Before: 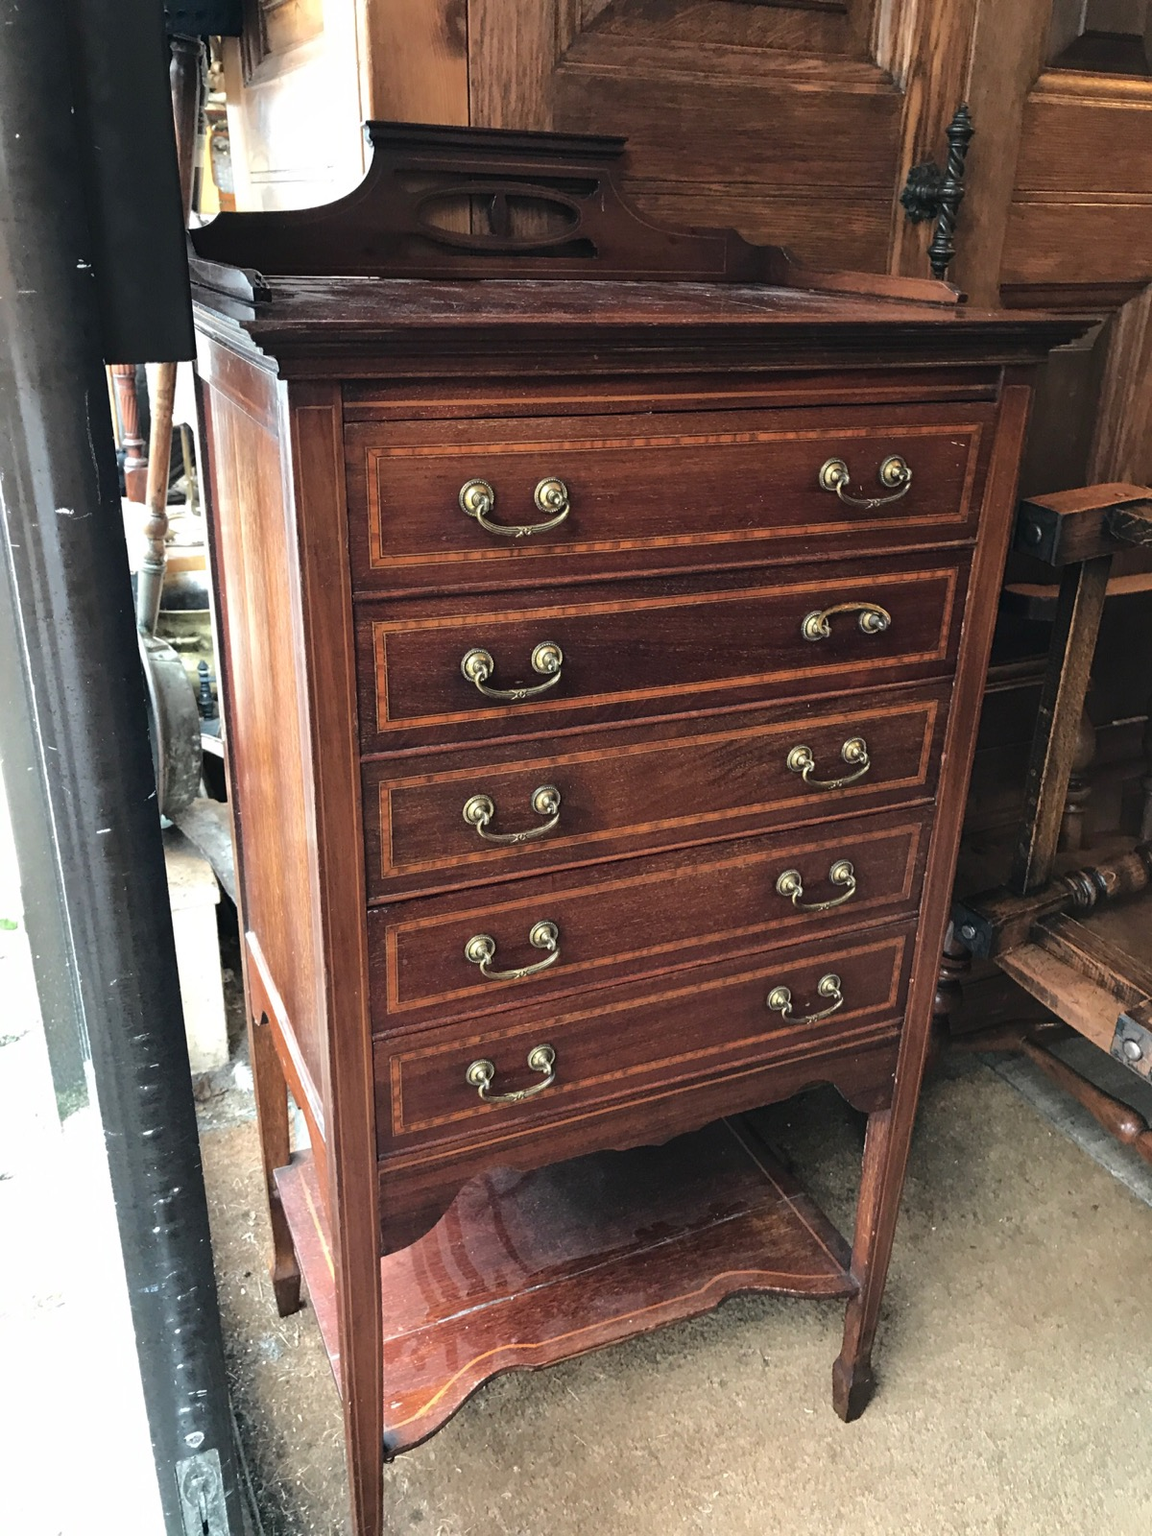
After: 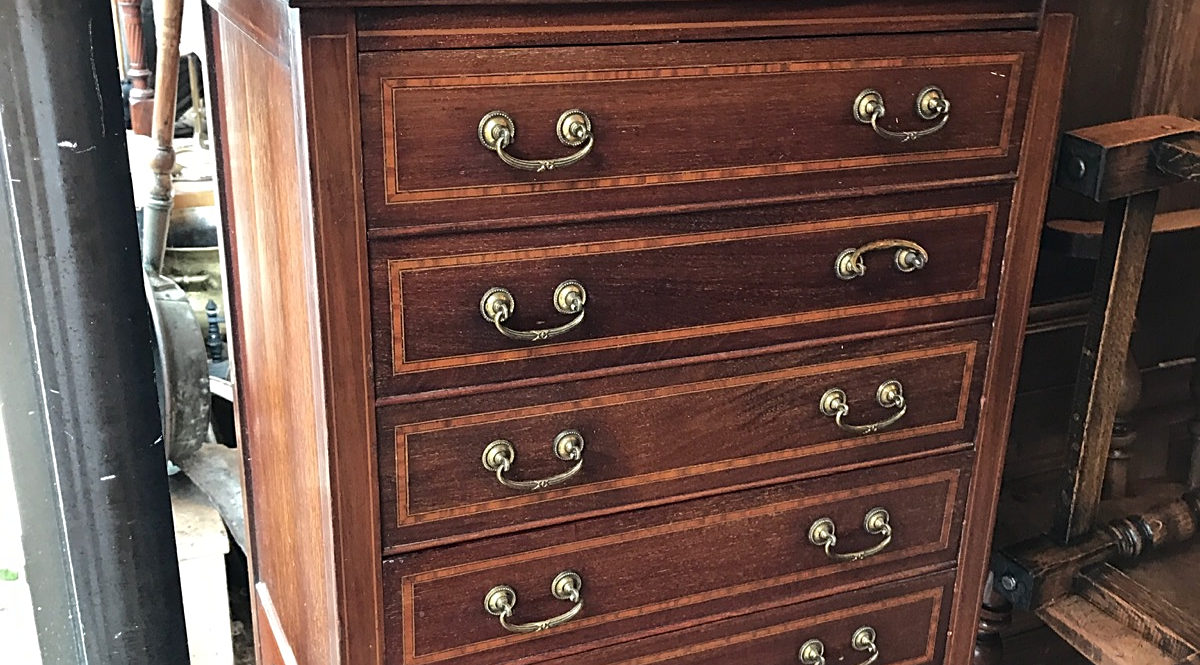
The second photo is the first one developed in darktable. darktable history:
tone equalizer: edges refinement/feathering 500, mask exposure compensation -1.57 EV, preserve details no
sharpen: on, module defaults
crop and rotate: top 24.277%, bottom 34.159%
